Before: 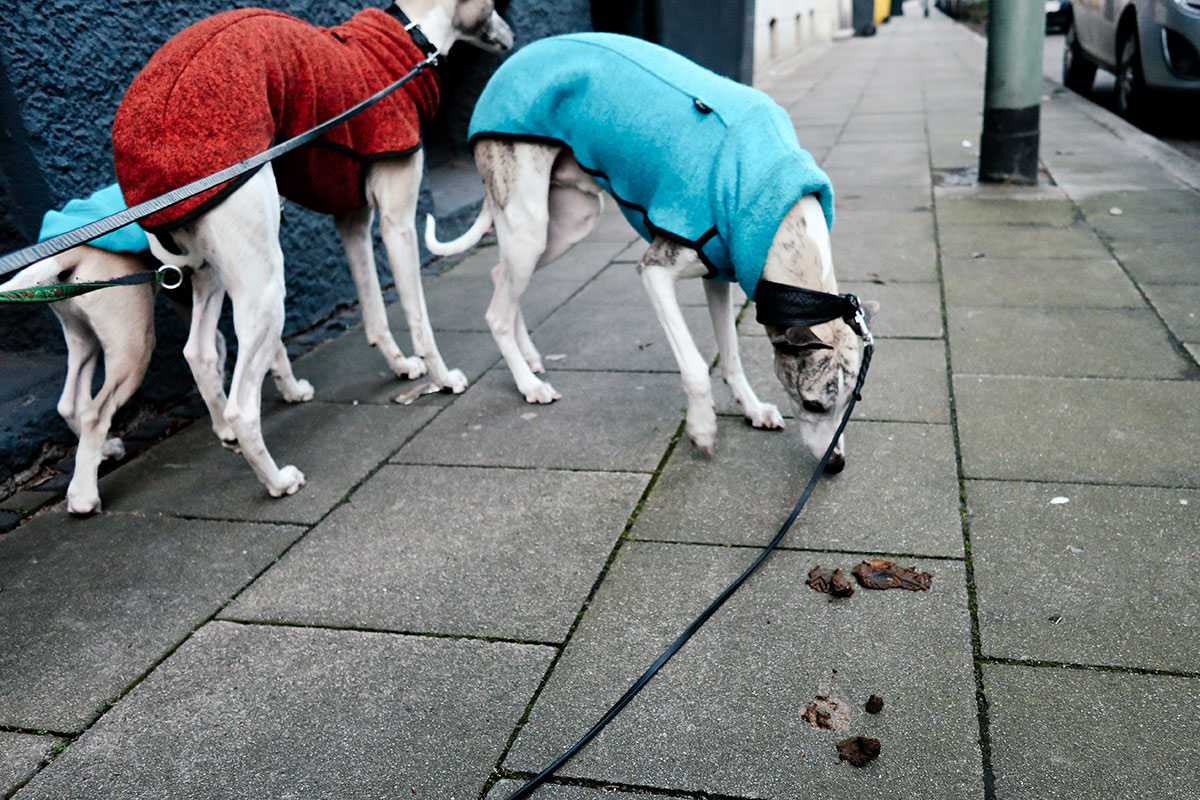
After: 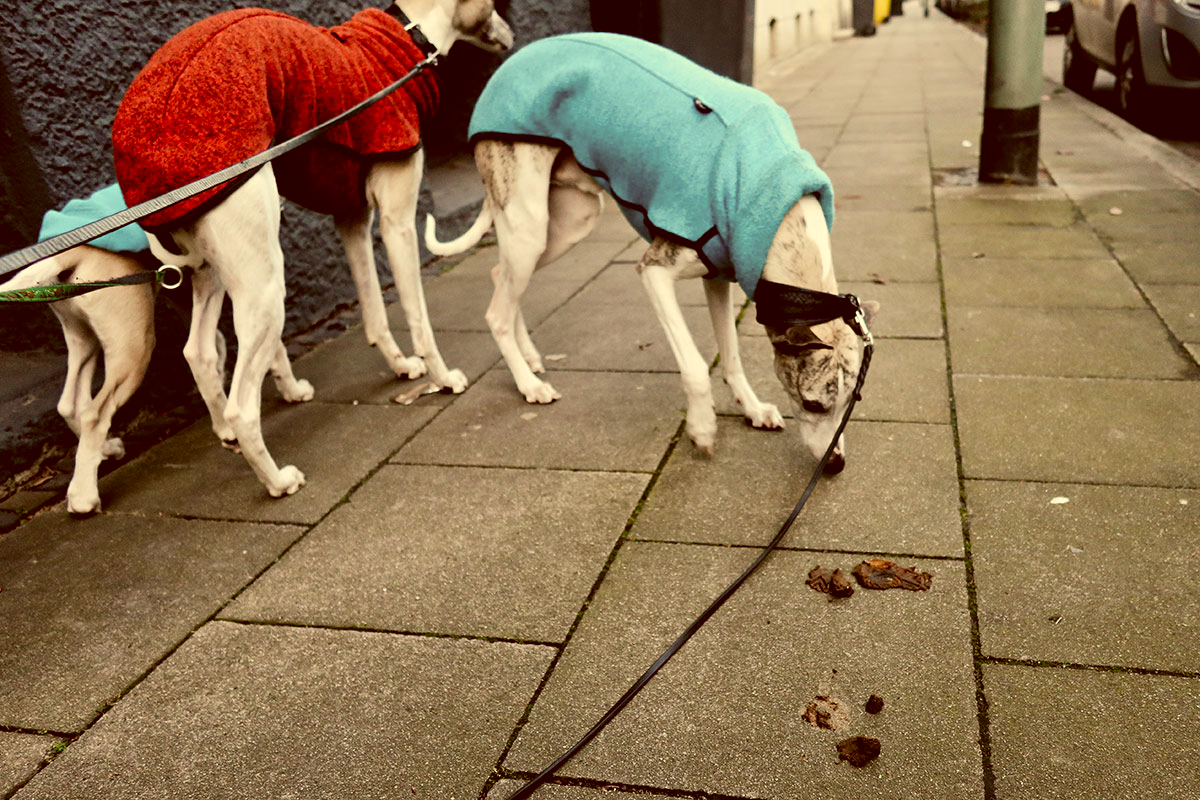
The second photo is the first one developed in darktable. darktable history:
color correction: highlights a* 1.12, highlights b* 24.26, shadows a* 15.58, shadows b* 24.26
color calibration: illuminant same as pipeline (D50), adaptation none (bypass)
